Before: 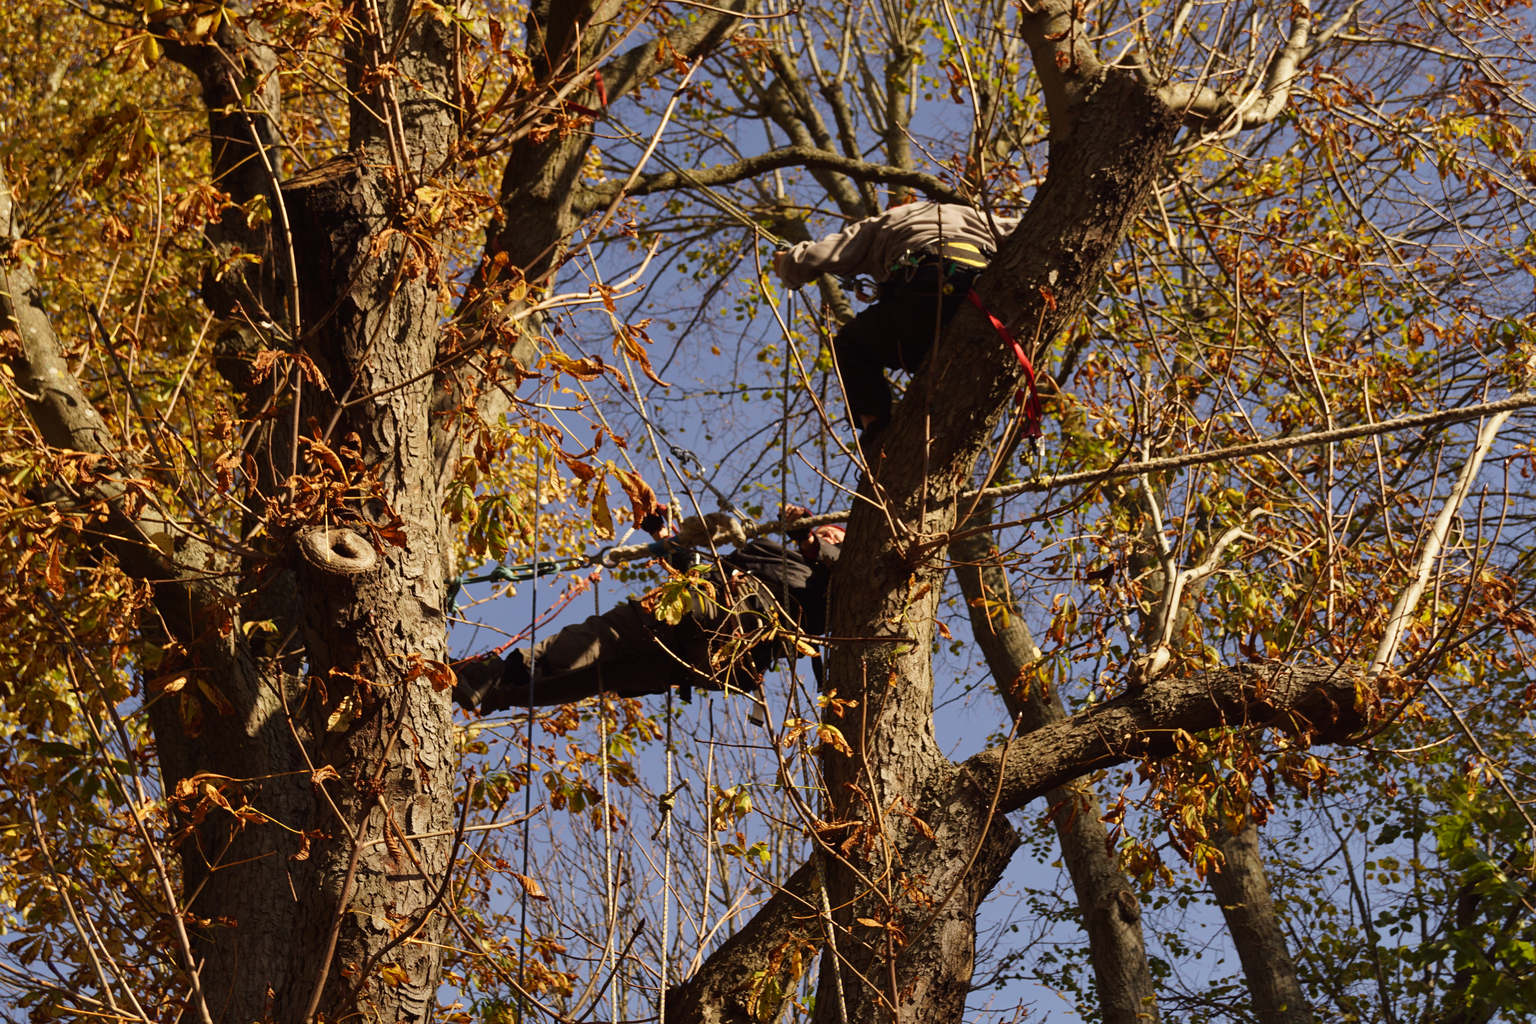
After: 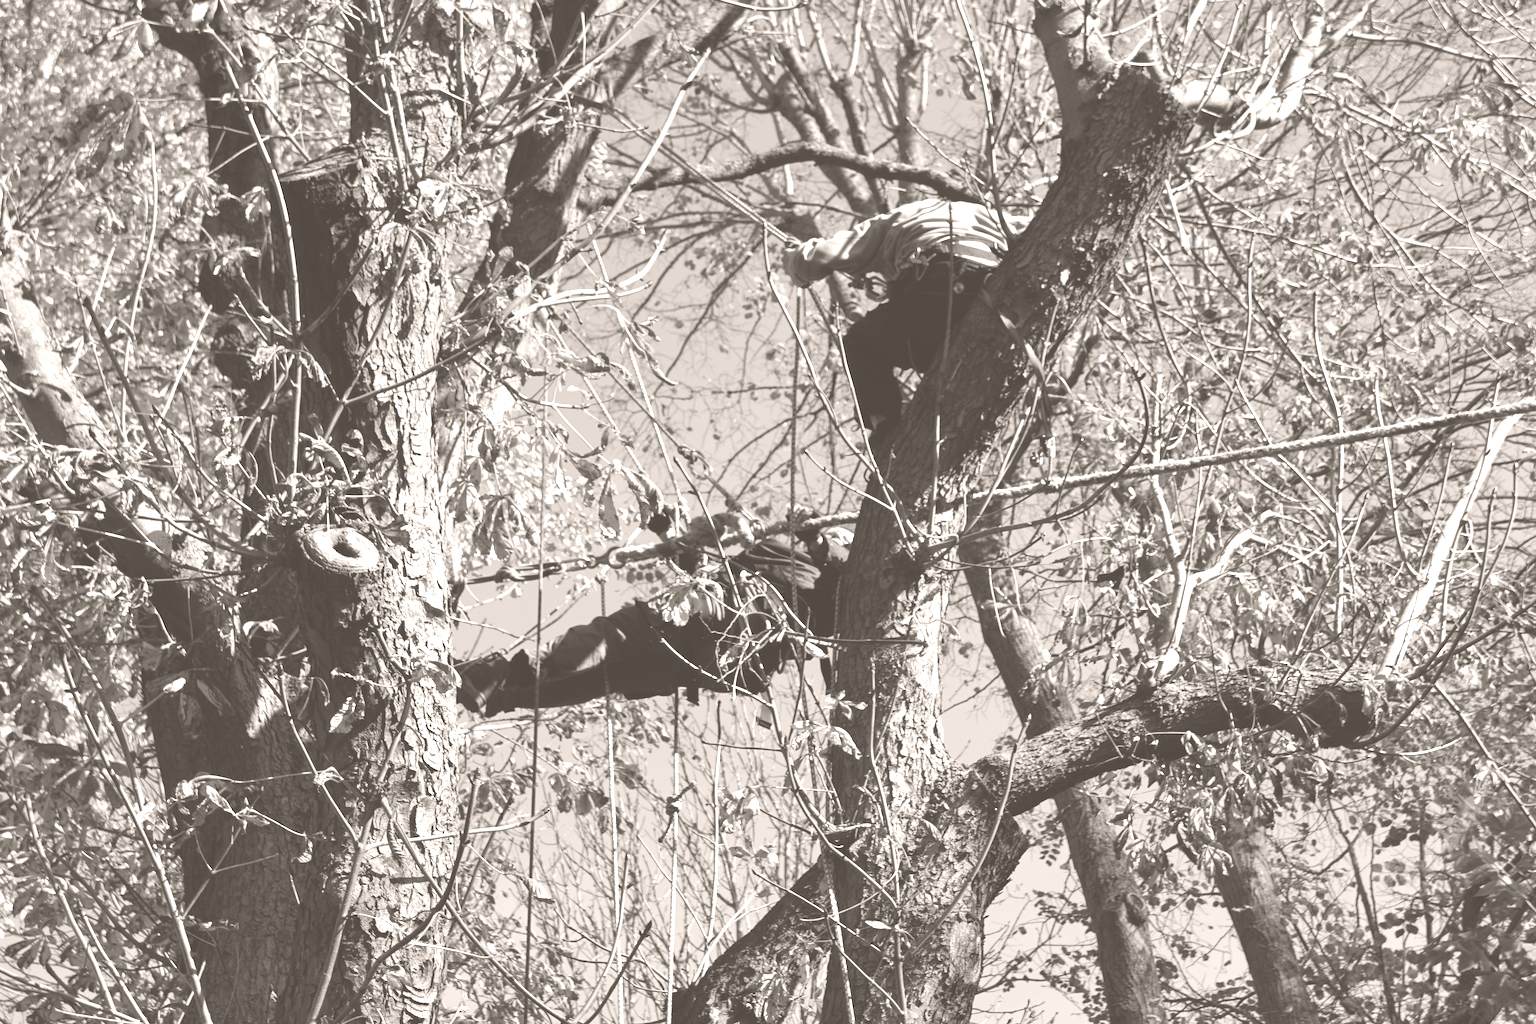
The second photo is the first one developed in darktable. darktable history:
rotate and perspective: rotation 0.174°, lens shift (vertical) 0.013, lens shift (horizontal) 0.019, shear 0.001, automatic cropping original format, crop left 0.007, crop right 0.991, crop top 0.016, crop bottom 0.997
colorize: hue 34.49°, saturation 35.33%, source mix 100%, lightness 55%, version 1
exposure: black level correction 0.002, compensate highlight preservation false
